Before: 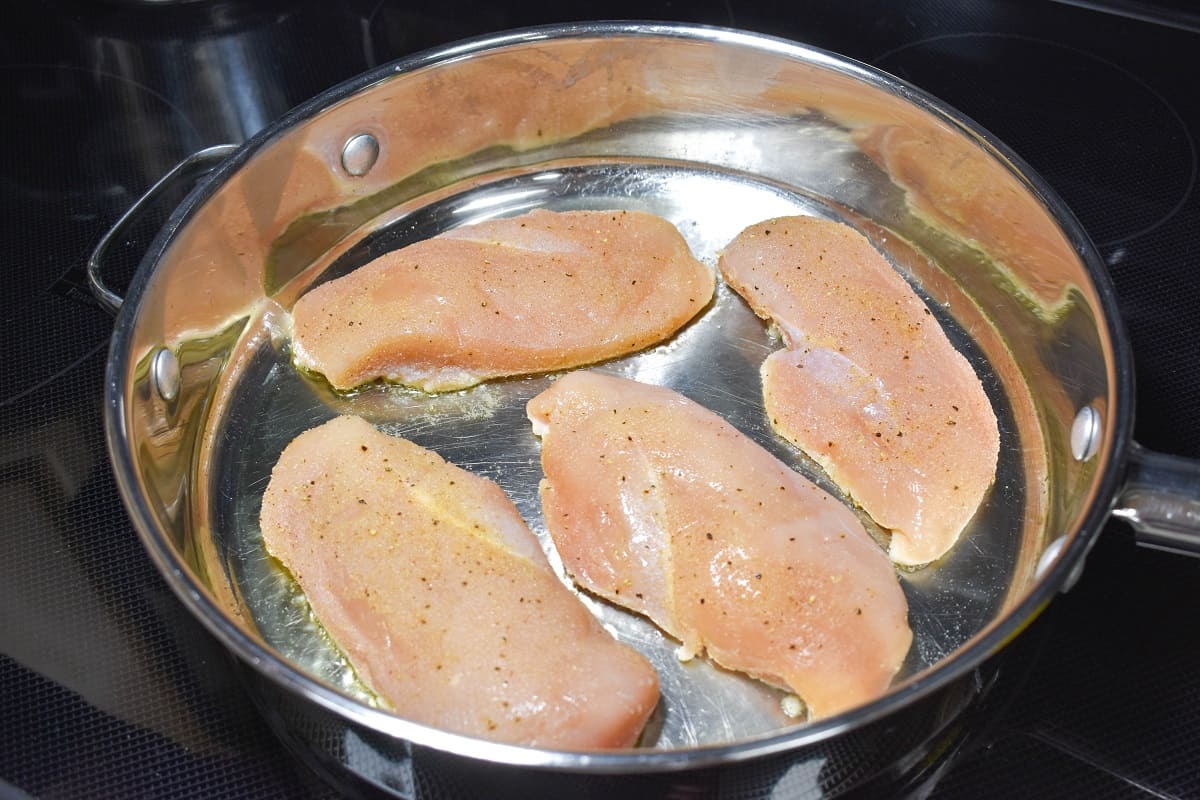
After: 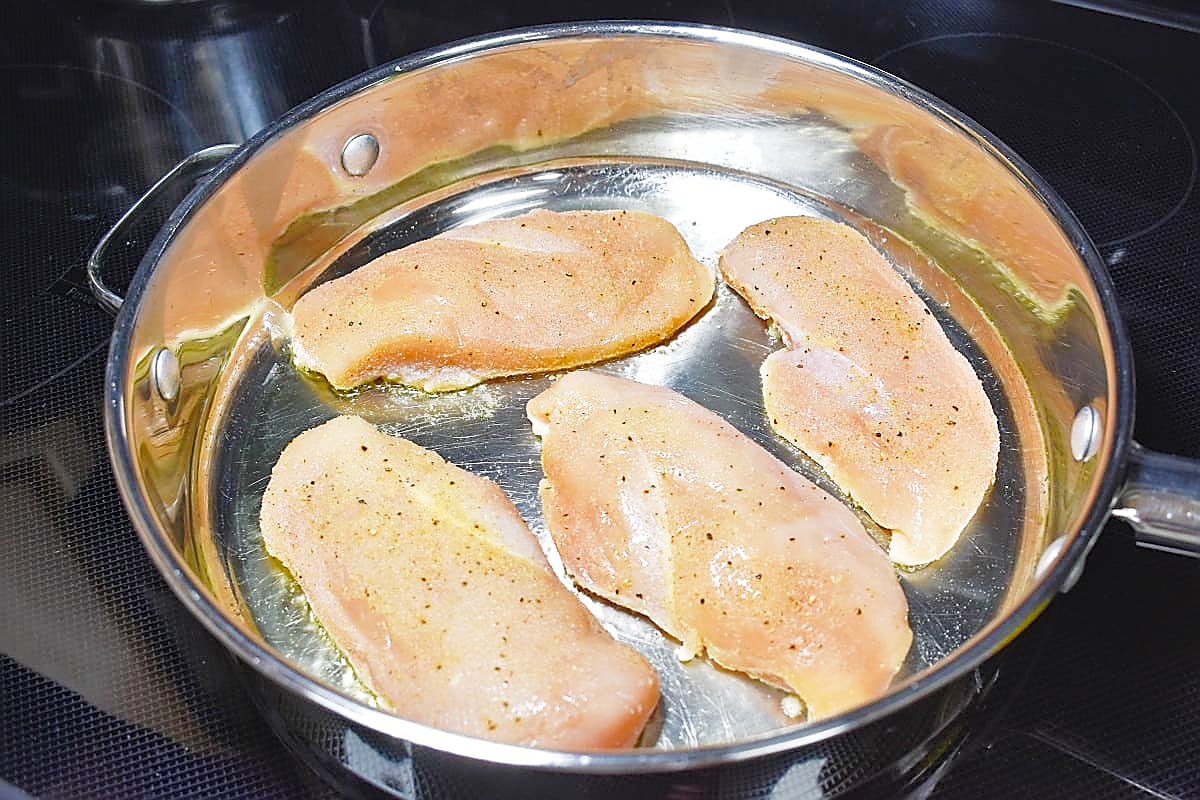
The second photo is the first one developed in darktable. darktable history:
shadows and highlights: on, module defaults
base curve: curves: ch0 [(0, 0) (0.028, 0.03) (0.121, 0.232) (0.46, 0.748) (0.859, 0.968) (1, 1)], preserve colors none
sharpen: radius 1.386, amount 1.267, threshold 0.688
